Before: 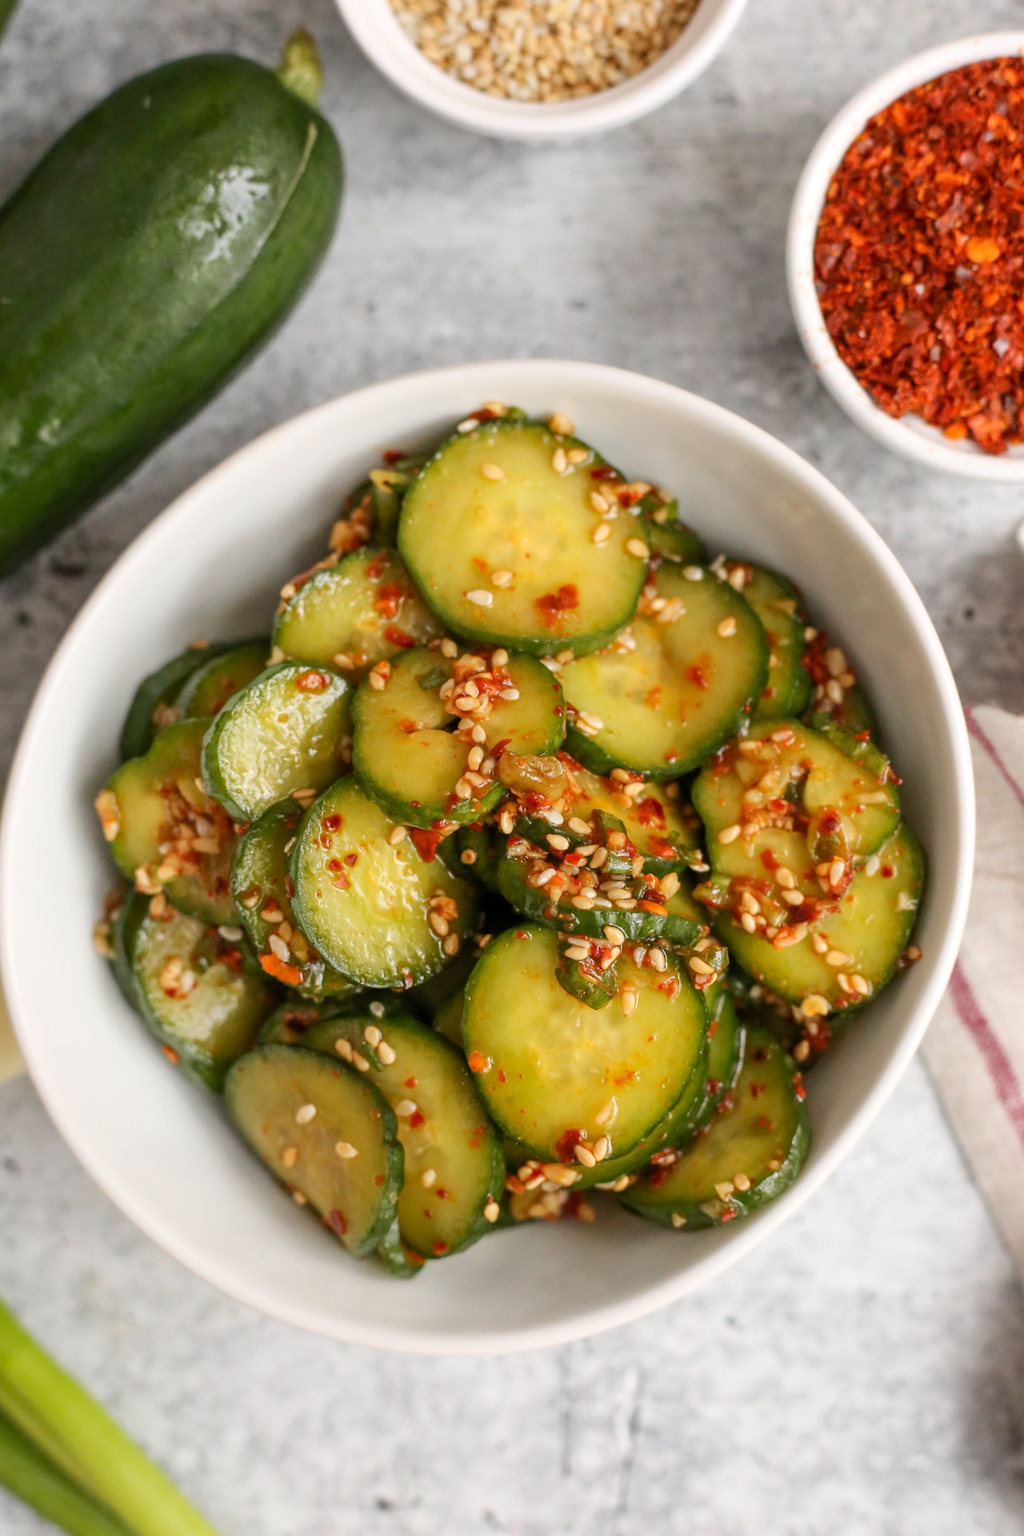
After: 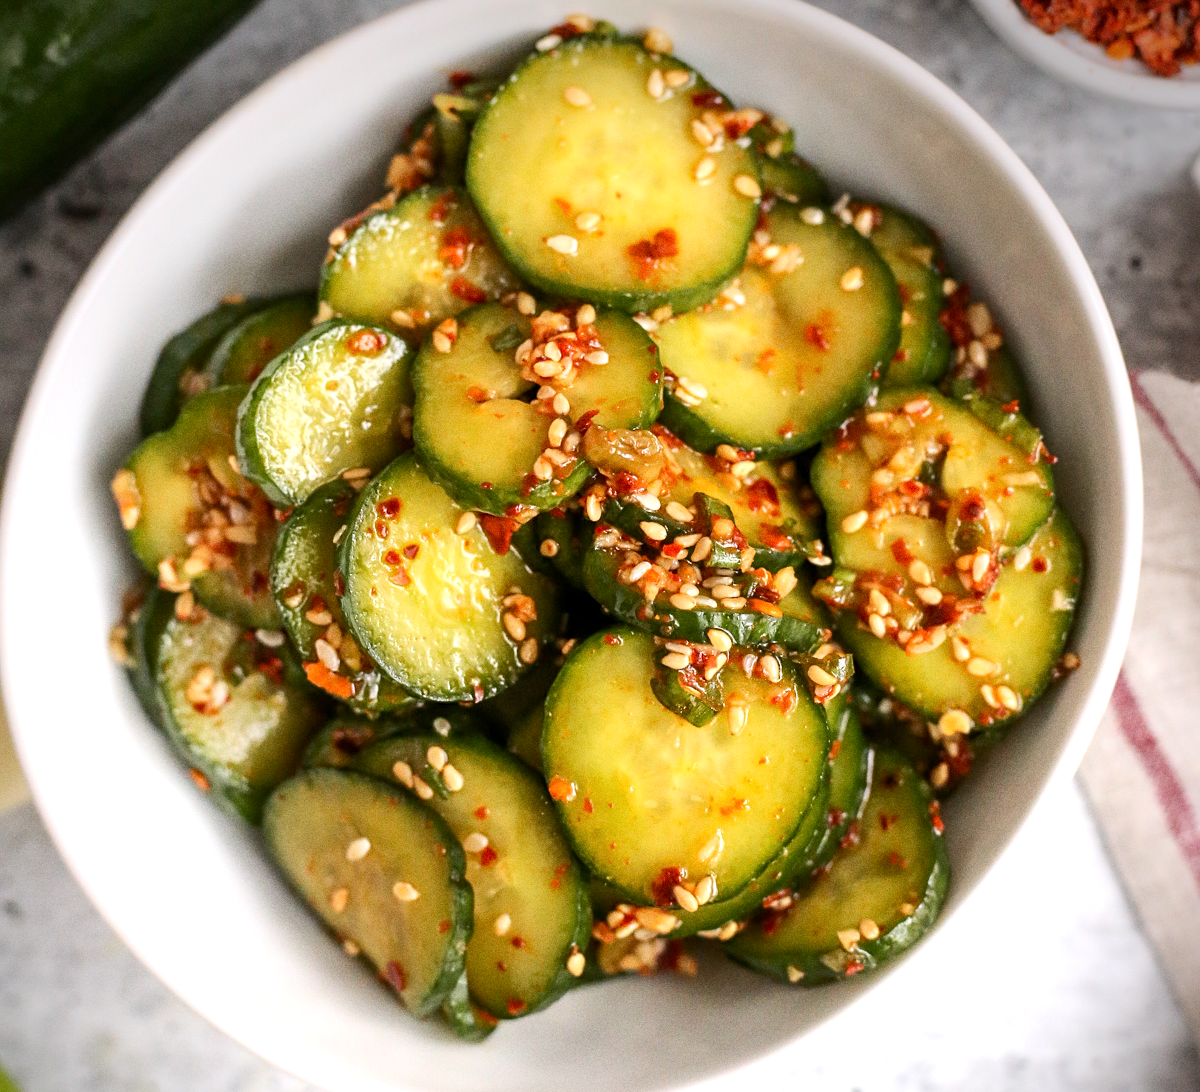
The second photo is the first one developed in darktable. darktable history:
exposure: black level correction 0.001, exposure 0.14 EV, compensate highlight preservation false
contrast brightness saturation: contrast 0.07
grain: coarseness 0.09 ISO
white balance: red 1.004, blue 1.024
sharpen: amount 0.2
vignetting: brightness -0.629, saturation -0.007, center (-0.028, 0.239)
crop and rotate: top 25.357%, bottom 13.942%
tone equalizer: -8 EV -0.417 EV, -7 EV -0.389 EV, -6 EV -0.333 EV, -5 EV -0.222 EV, -3 EV 0.222 EV, -2 EV 0.333 EV, -1 EV 0.389 EV, +0 EV 0.417 EV, edges refinement/feathering 500, mask exposure compensation -1.57 EV, preserve details no
